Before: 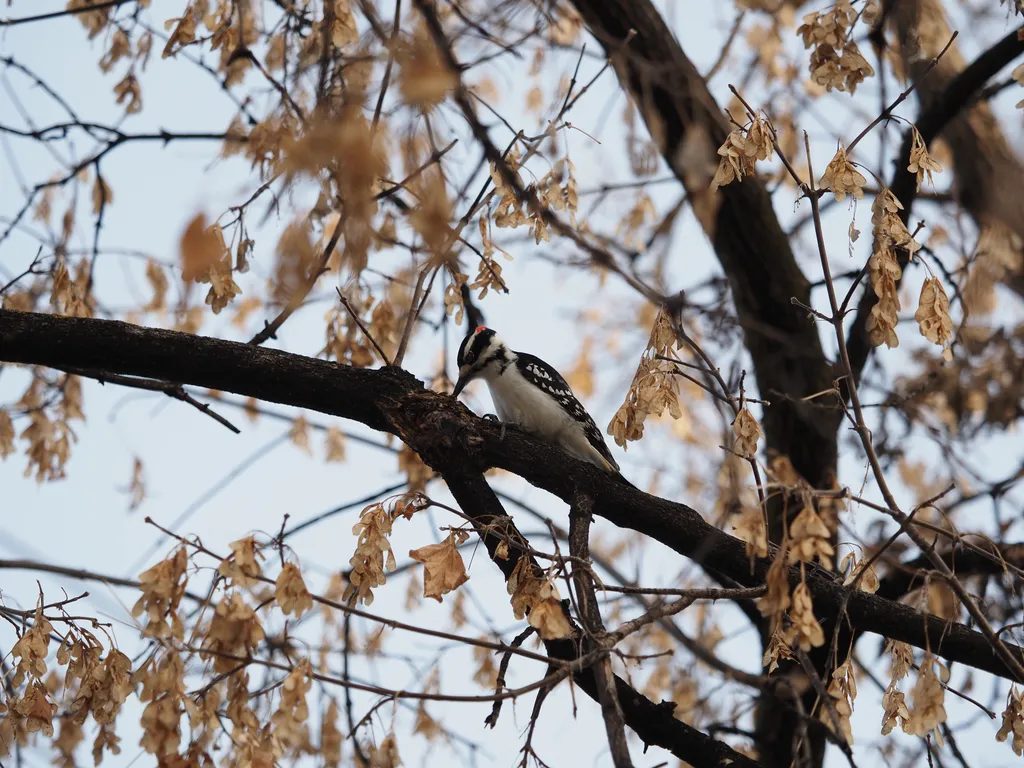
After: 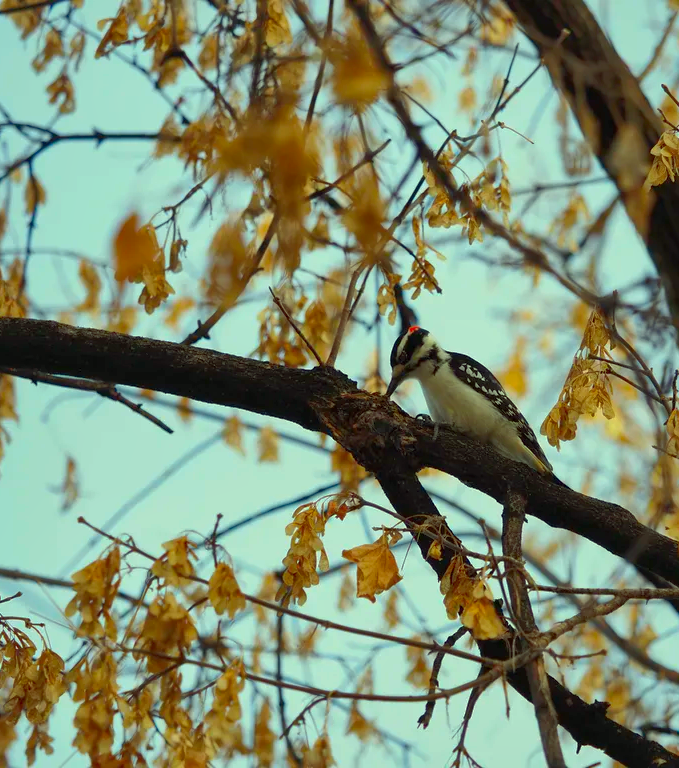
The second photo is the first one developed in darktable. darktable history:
local contrast: mode bilateral grid, contrast 20, coarseness 49, detail 132%, midtone range 0.2
shadows and highlights: on, module defaults
crop and rotate: left 6.543%, right 27.069%
color correction: highlights a* -11.24, highlights b* 9.88, saturation 1.71
